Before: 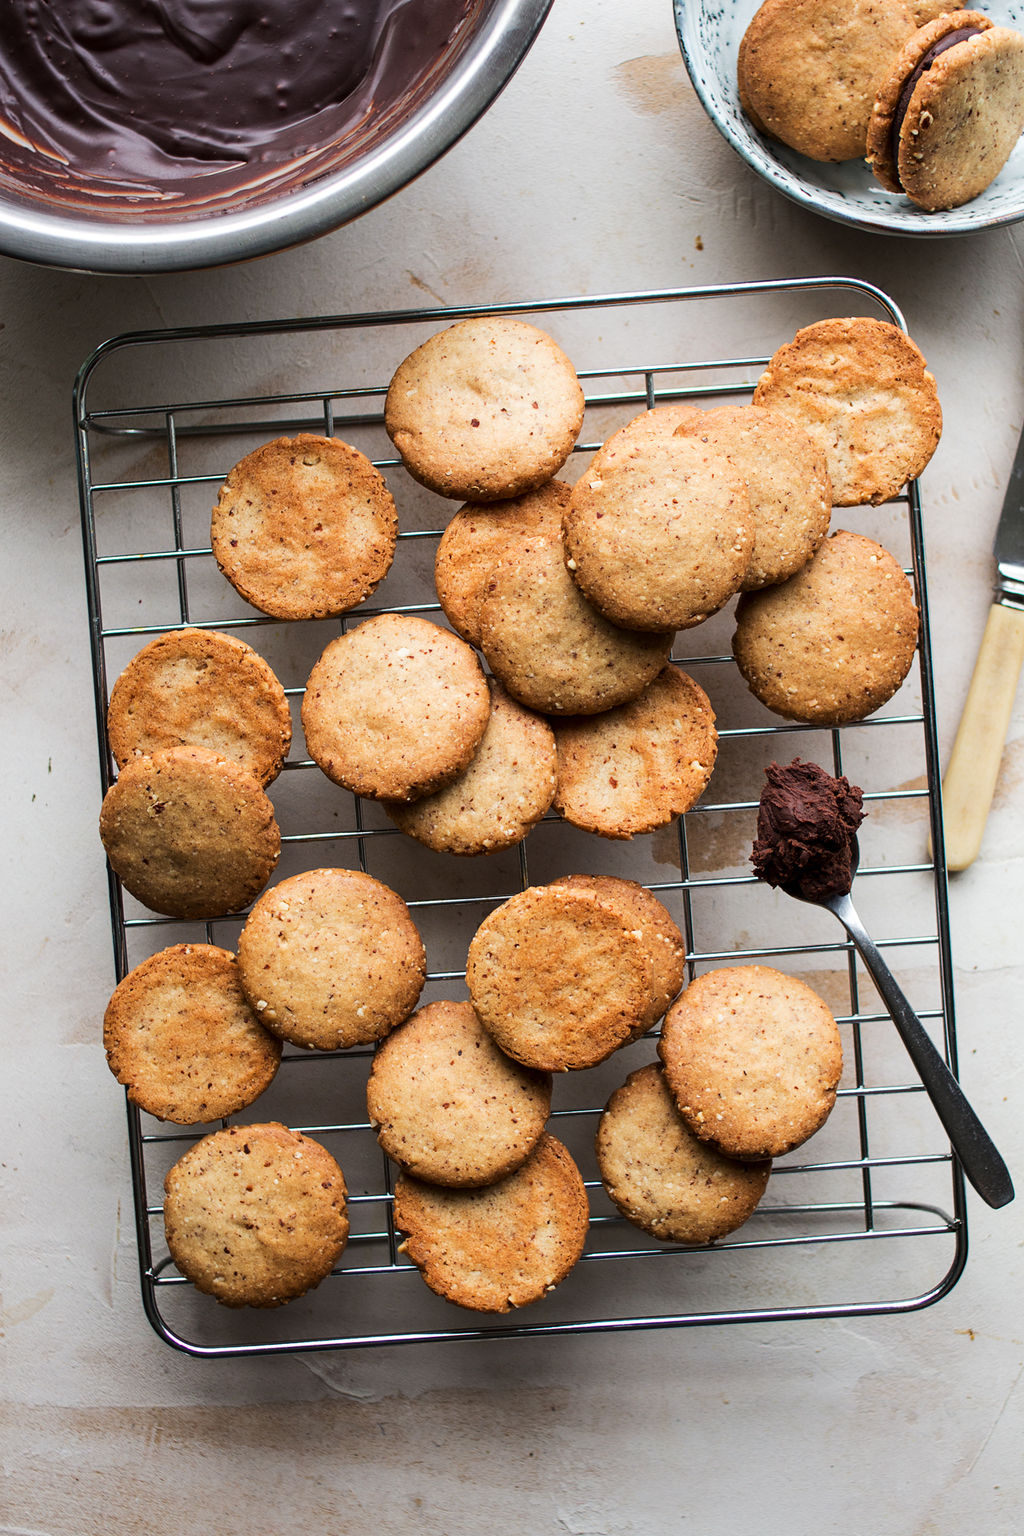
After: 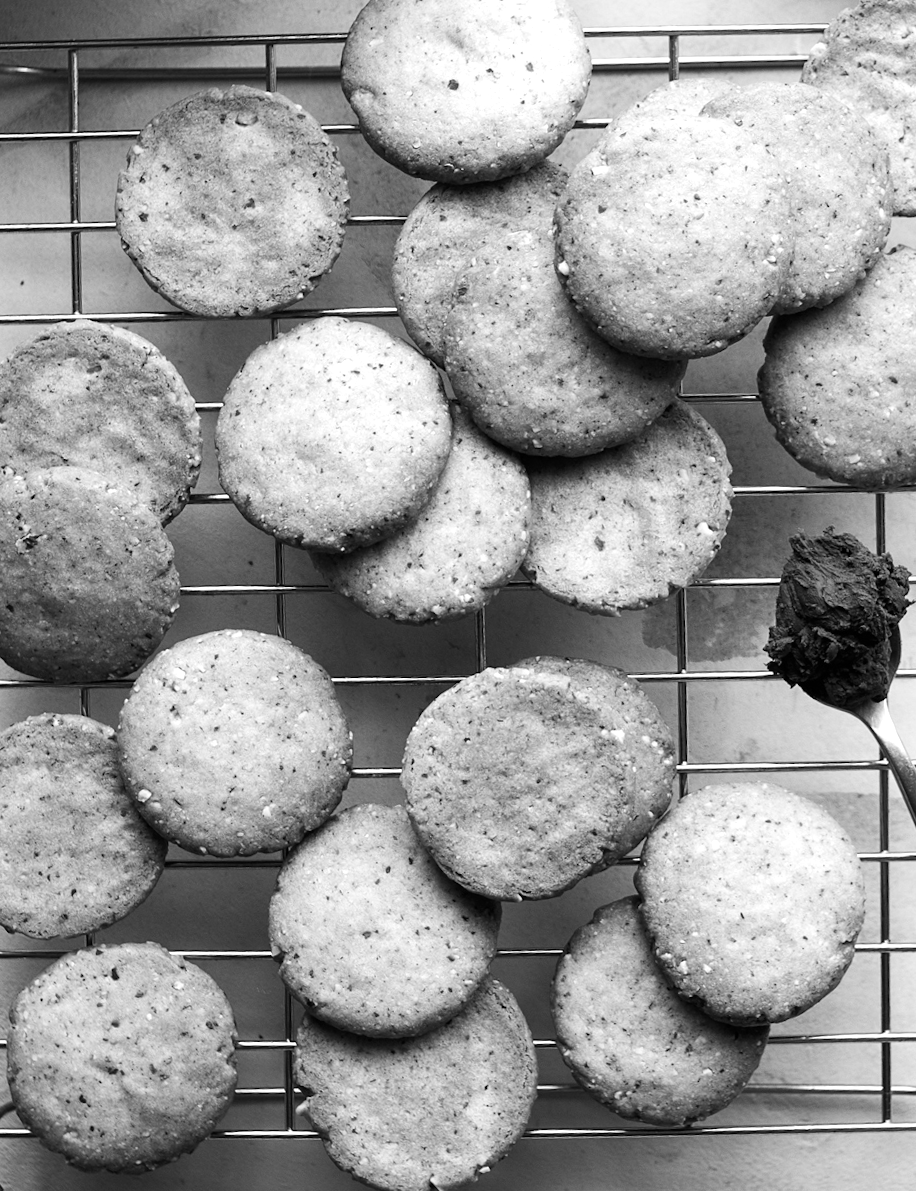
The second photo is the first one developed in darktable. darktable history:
exposure: exposure 0.426 EV, compensate highlight preservation false
color balance rgb: shadows lift › chroma 5.41%, shadows lift › hue 240°, highlights gain › chroma 3.74%, highlights gain › hue 60°, saturation formula JzAzBz (2021)
crop and rotate: angle -3.37°, left 9.79%, top 20.73%, right 12.42%, bottom 11.82%
monochrome: on, module defaults
